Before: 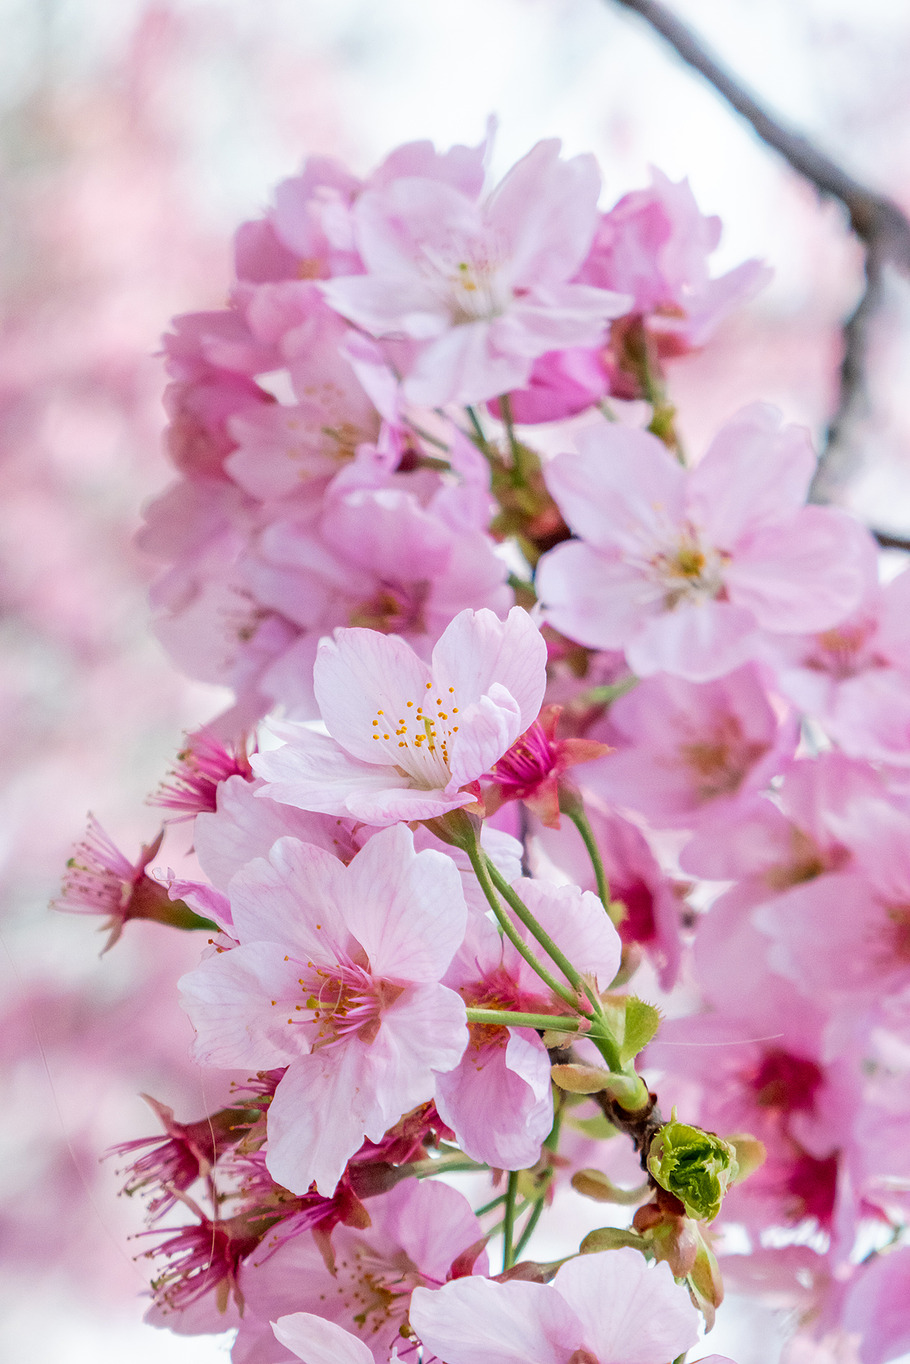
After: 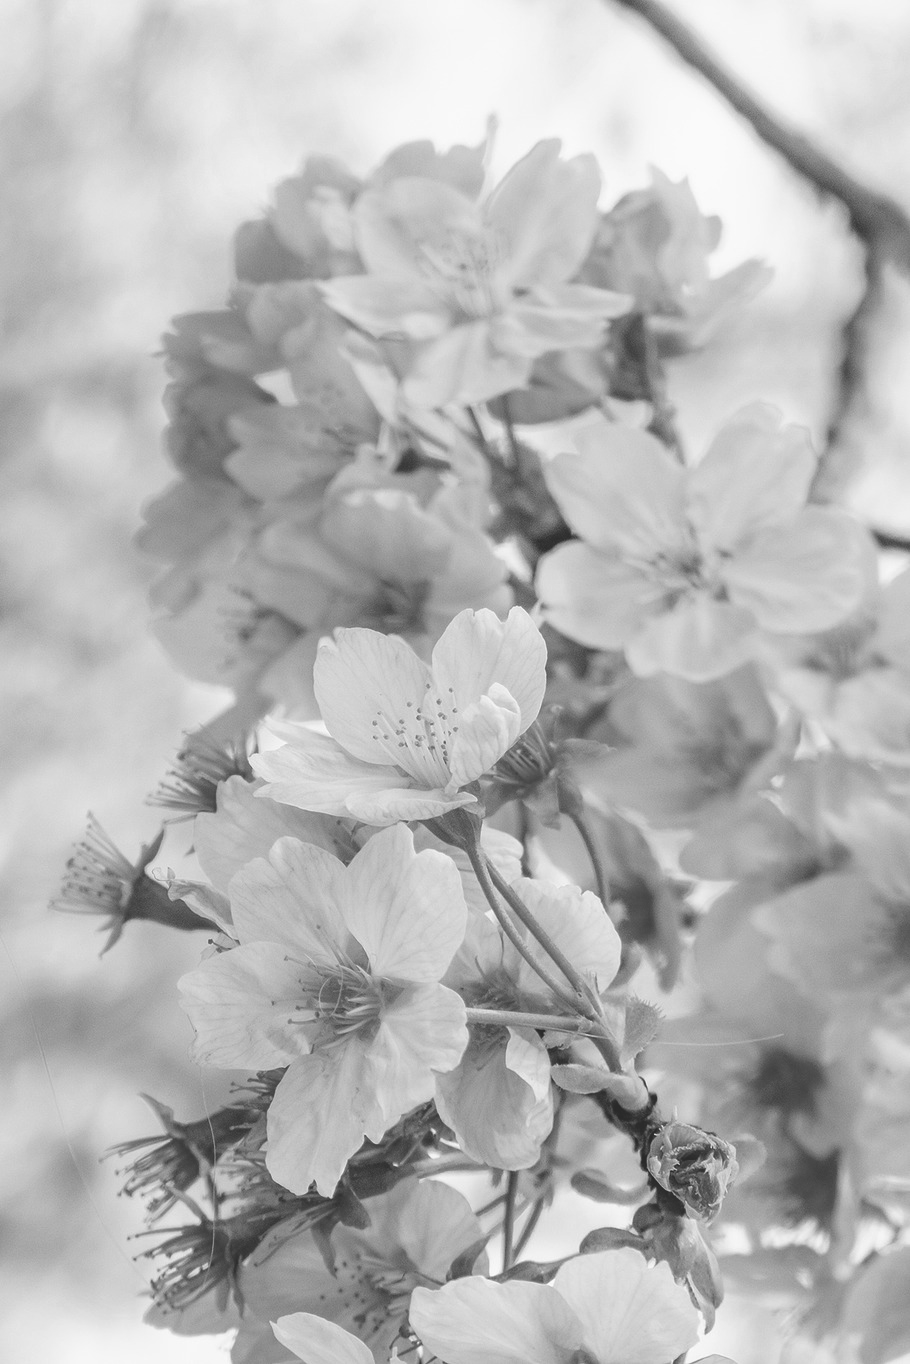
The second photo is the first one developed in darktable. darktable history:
exposure: black level correction -0.023, exposure -0.039 EV, compensate highlight preservation false
monochrome: on, module defaults
white balance: red 0.978, blue 0.999
